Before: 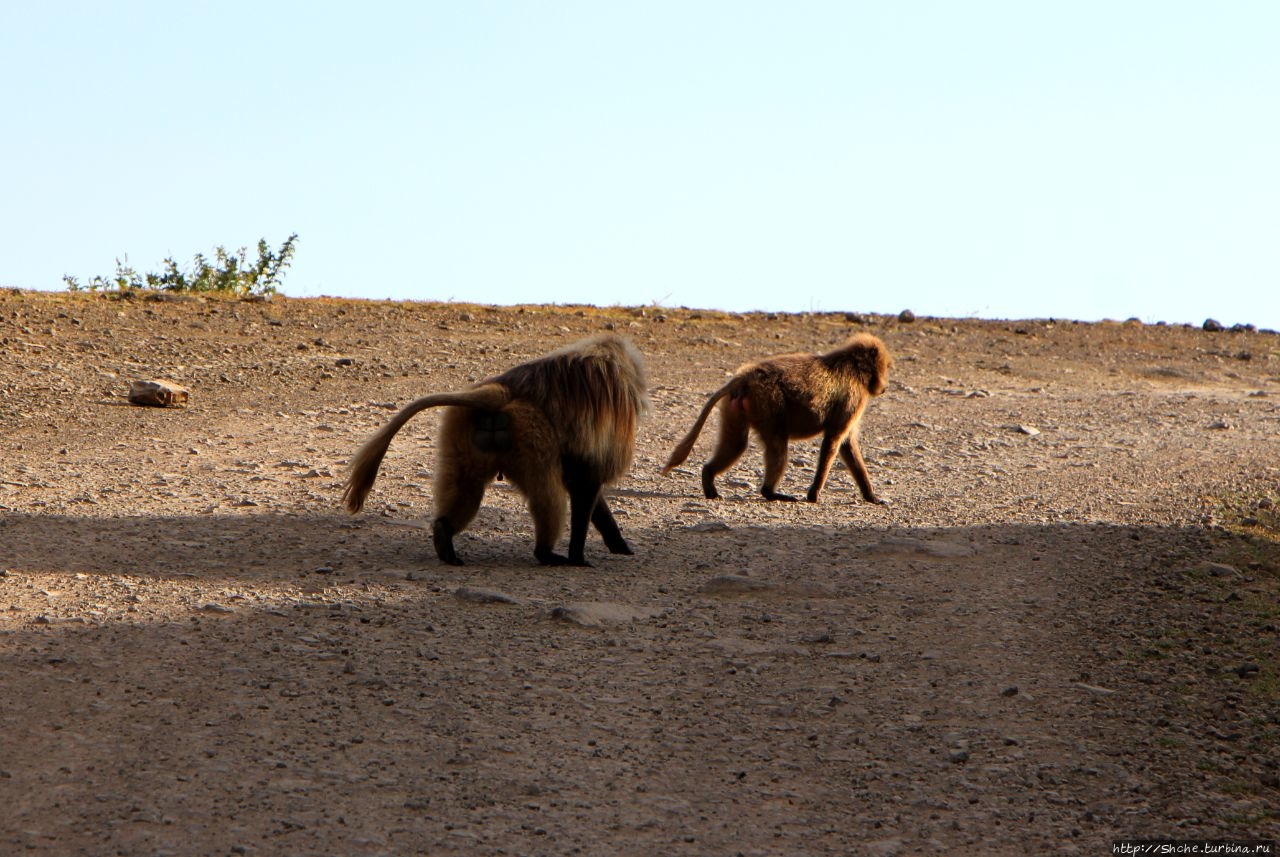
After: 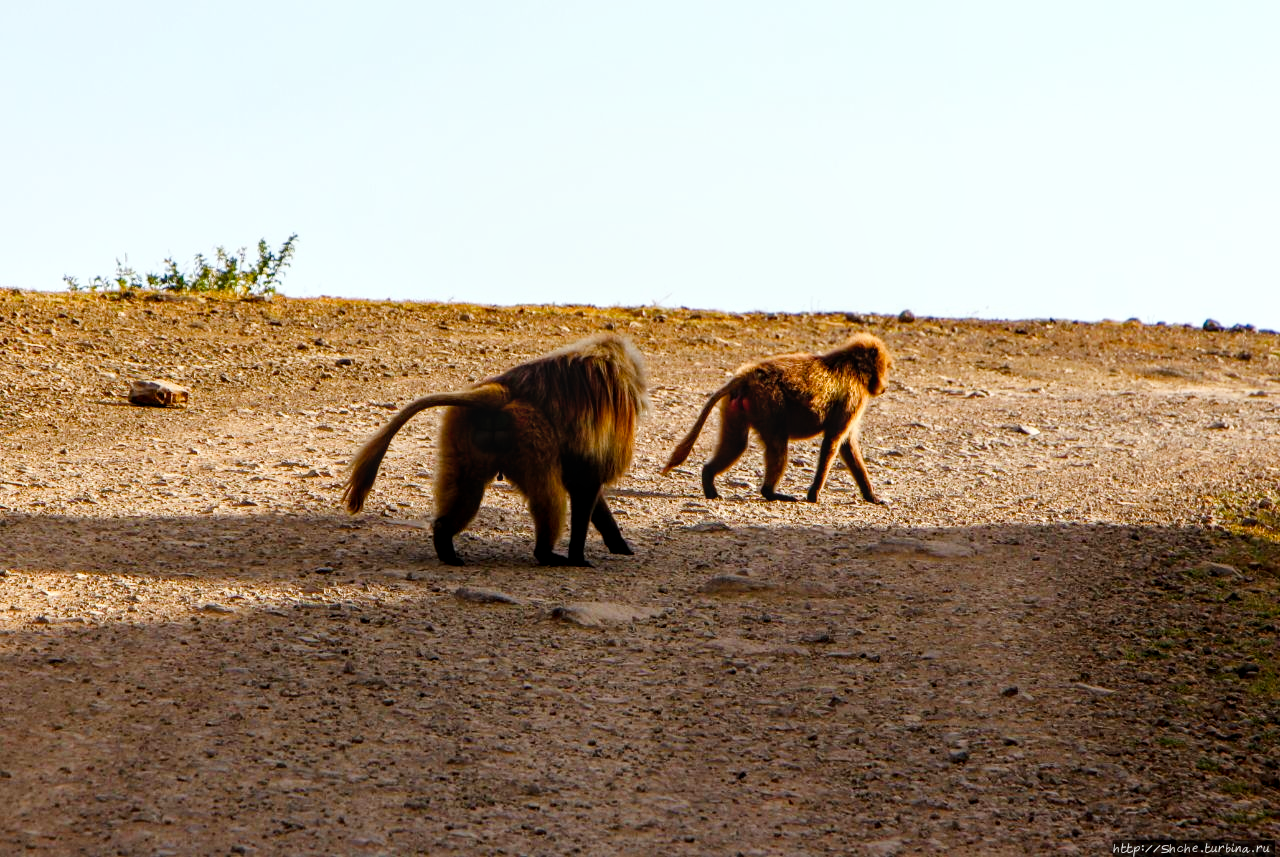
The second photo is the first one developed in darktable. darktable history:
color balance rgb: perceptual saturation grading › global saturation 26.209%, perceptual saturation grading › highlights -28.952%, perceptual saturation grading › mid-tones 15.405%, perceptual saturation grading › shadows 33.434%
tone curve: curves: ch0 [(0, 0) (0.004, 0.001) (0.133, 0.112) (0.325, 0.362) (0.832, 0.893) (1, 1)], preserve colors none
local contrast: on, module defaults
